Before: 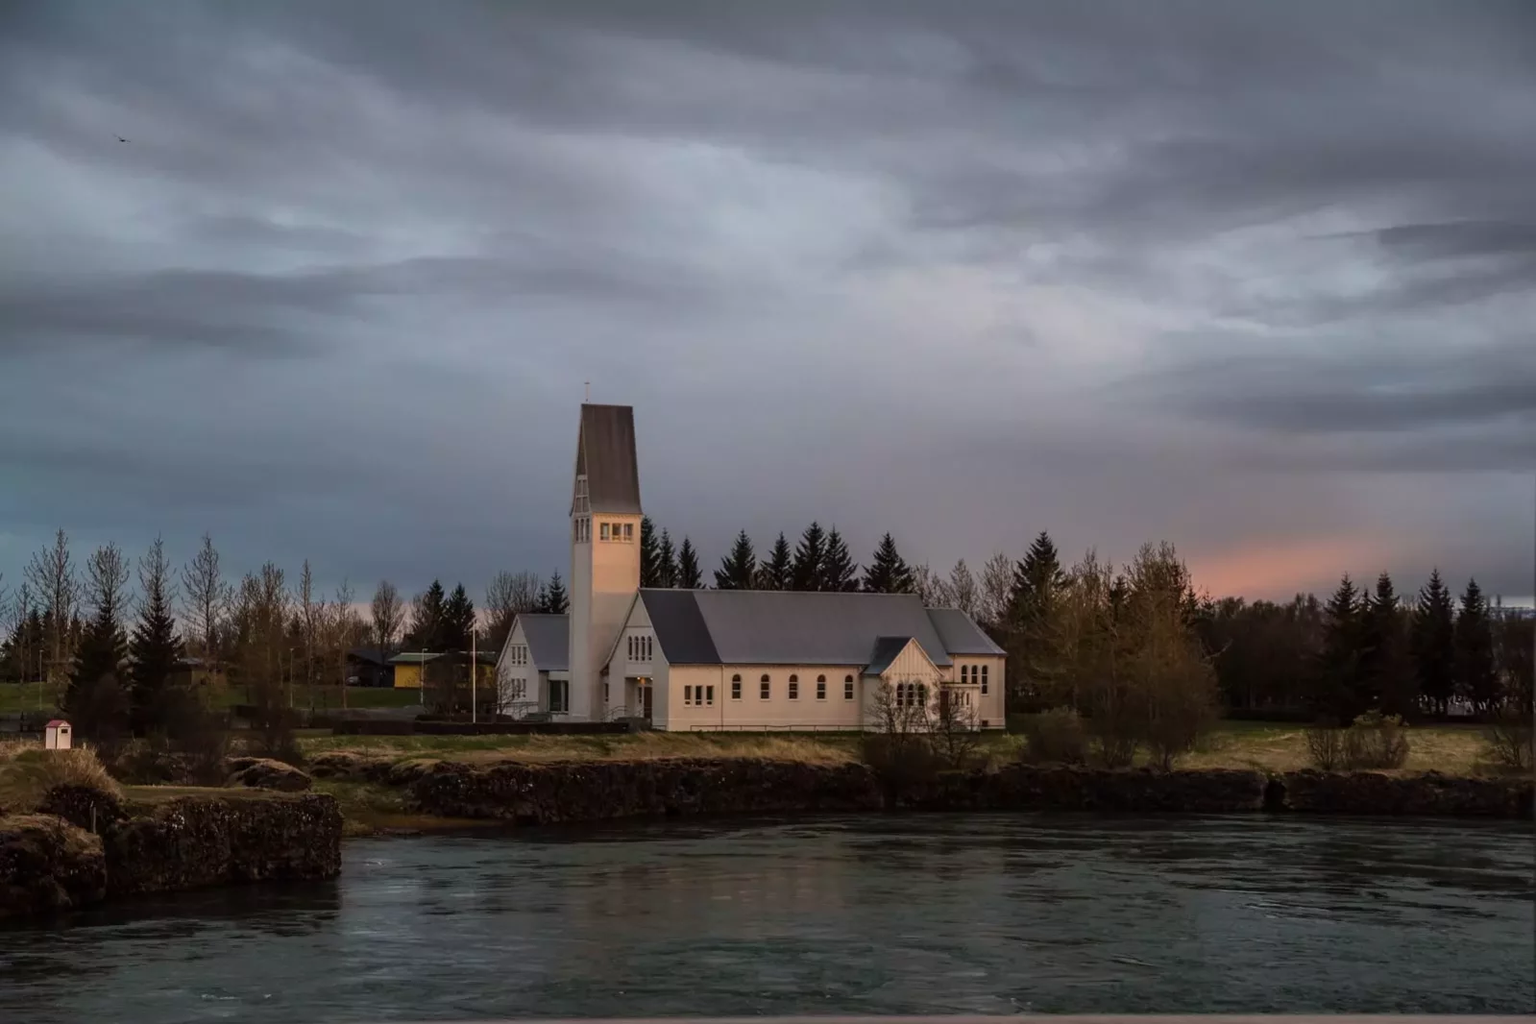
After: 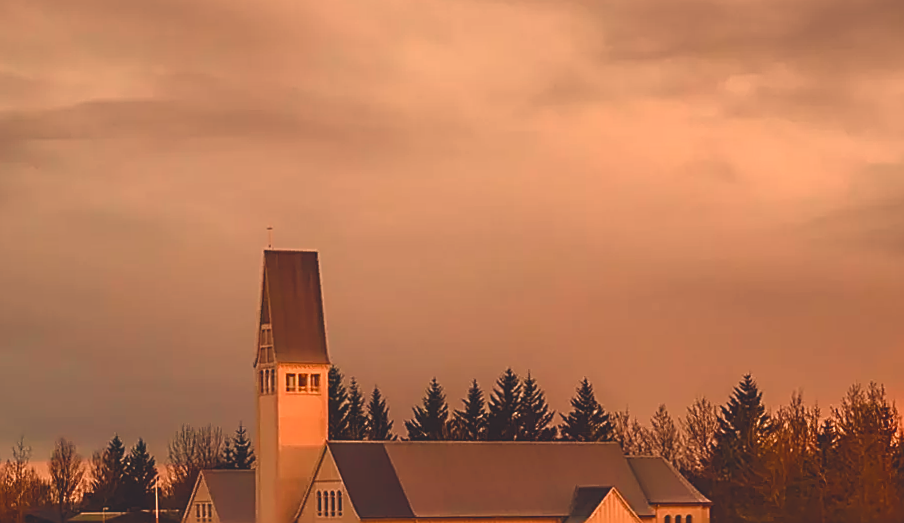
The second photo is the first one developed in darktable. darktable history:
crop: left 20.932%, top 15.471%, right 21.848%, bottom 34.081%
contrast brightness saturation: contrast -0.08, brightness -0.04, saturation -0.11
color calibration: illuminant custom, x 0.348, y 0.366, temperature 4940.58 K
rotate and perspective: rotation -1°, crop left 0.011, crop right 0.989, crop top 0.025, crop bottom 0.975
sharpen: radius 1.685, amount 1.294
color balance rgb: shadows lift › chroma 3%, shadows lift › hue 280.8°, power › hue 330°, highlights gain › chroma 3%, highlights gain › hue 75.6°, global offset › luminance 2%, perceptual saturation grading › global saturation 20%, perceptual saturation grading › highlights -25%, perceptual saturation grading › shadows 50%, global vibrance 20.33%
white balance: red 1.467, blue 0.684
